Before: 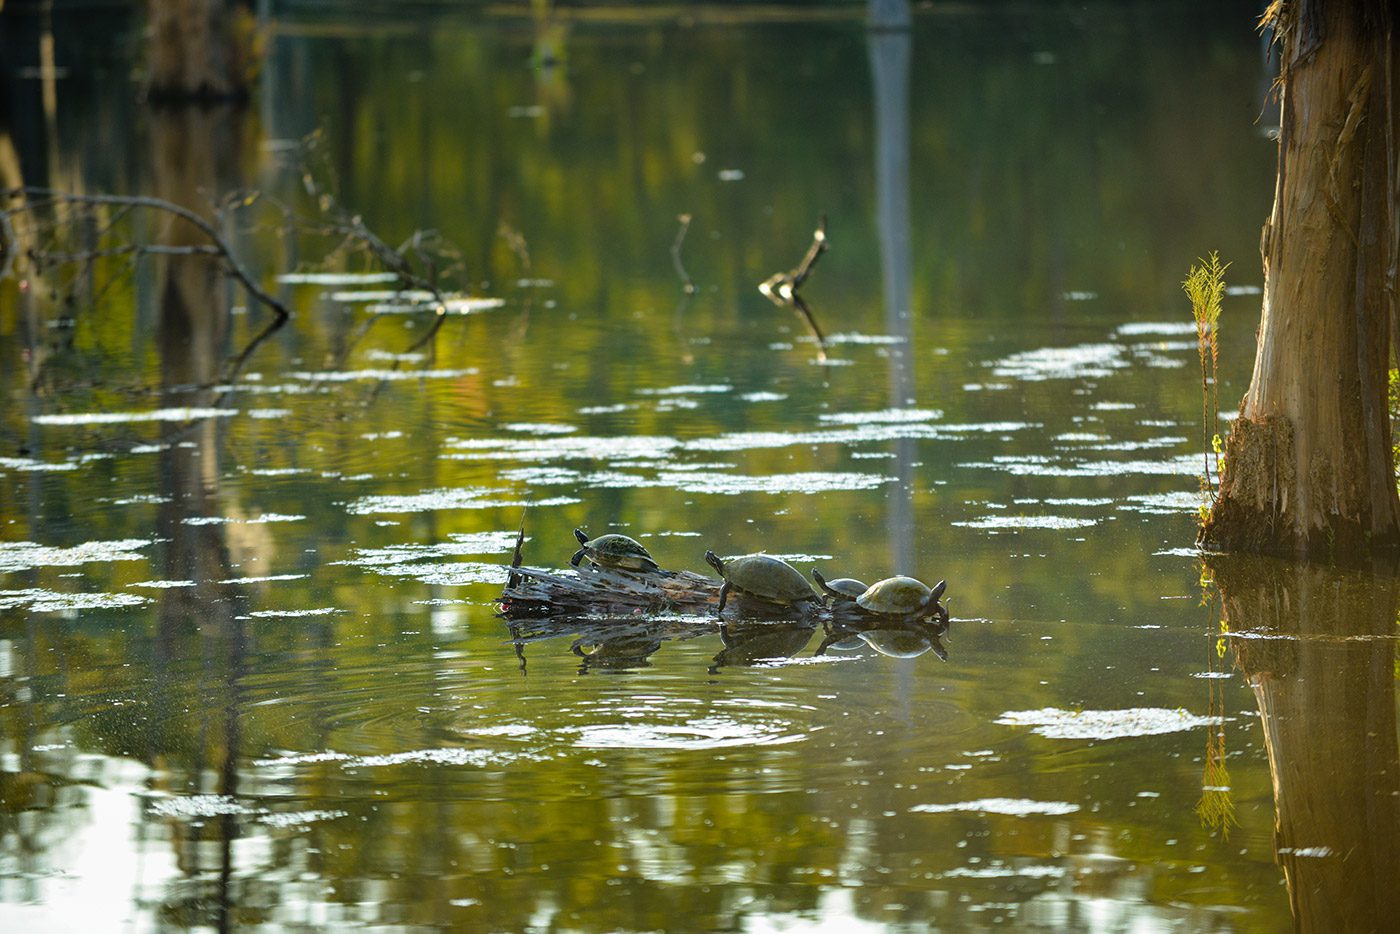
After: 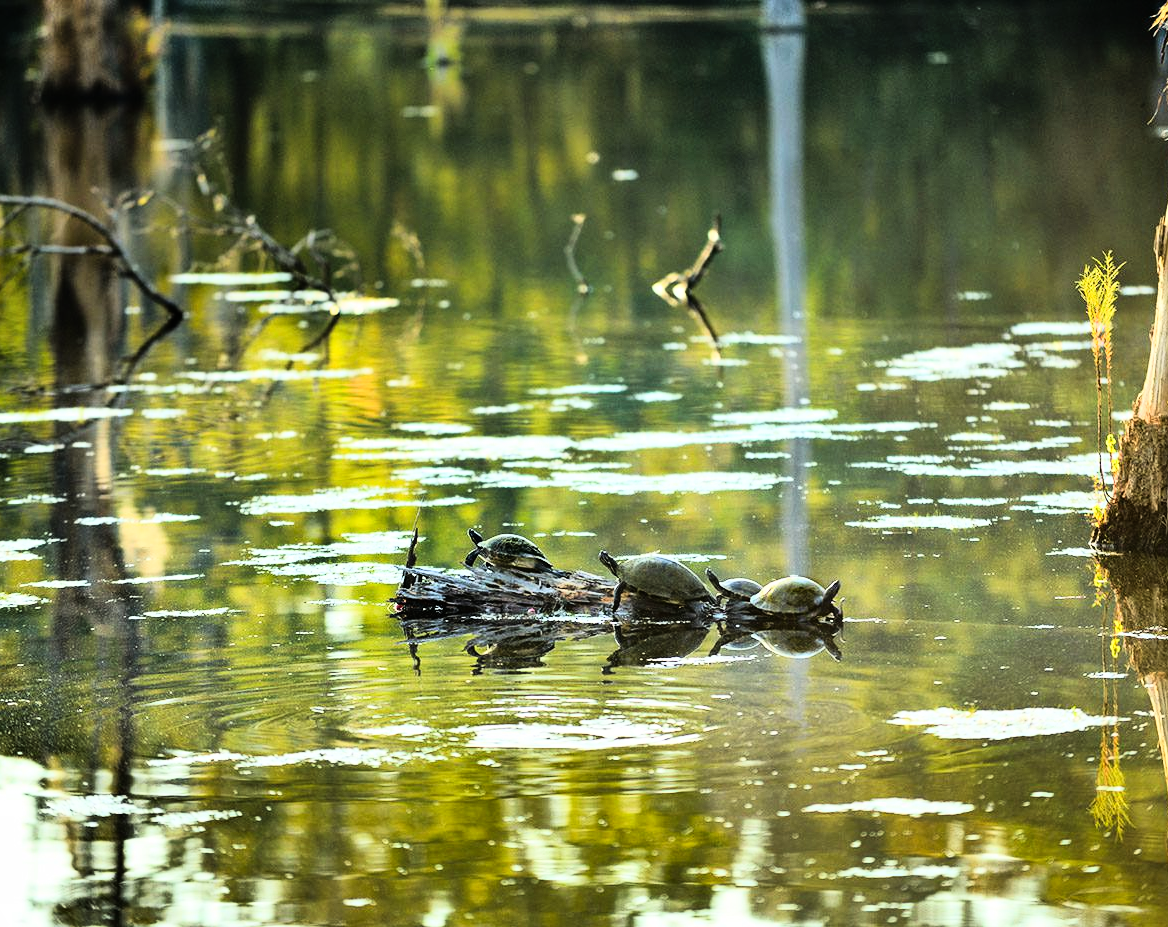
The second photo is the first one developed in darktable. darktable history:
shadows and highlights: highlights color adjustment 0%, soften with gaussian
crop: left 7.598%, right 7.873%
rgb curve: curves: ch0 [(0, 0) (0.21, 0.15) (0.24, 0.21) (0.5, 0.75) (0.75, 0.96) (0.89, 0.99) (1, 1)]; ch1 [(0, 0.02) (0.21, 0.13) (0.25, 0.2) (0.5, 0.67) (0.75, 0.9) (0.89, 0.97) (1, 1)]; ch2 [(0, 0.02) (0.21, 0.13) (0.25, 0.2) (0.5, 0.67) (0.75, 0.9) (0.89, 0.97) (1, 1)], compensate middle gray true
